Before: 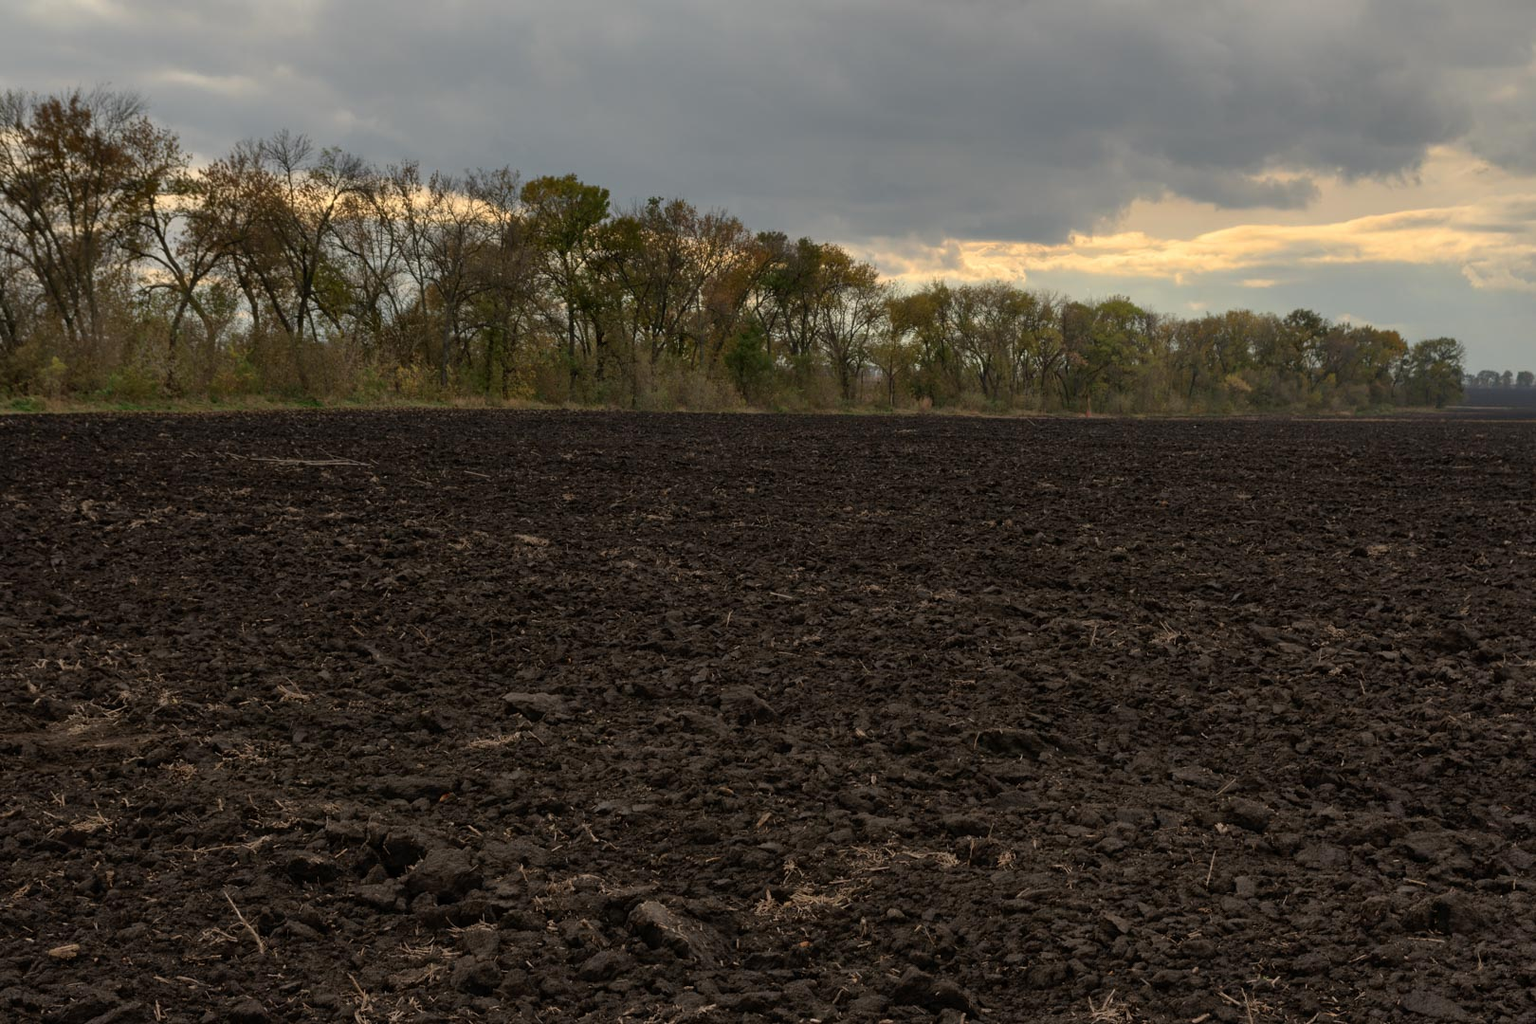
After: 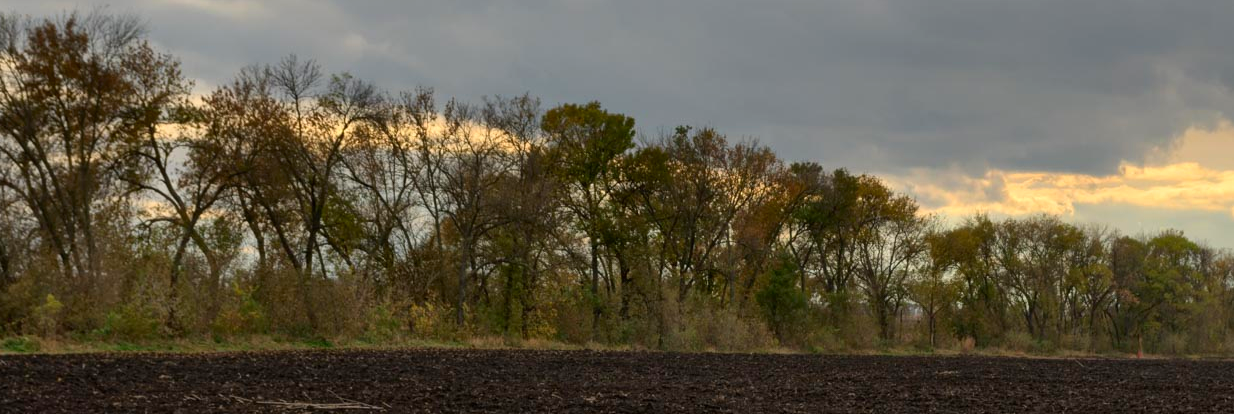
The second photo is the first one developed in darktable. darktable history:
contrast brightness saturation: contrast 0.091, saturation 0.283
shadows and highlights: shadows 31.47, highlights -32.35, soften with gaussian
crop: left 0.509%, top 7.633%, right 23.312%, bottom 53.944%
